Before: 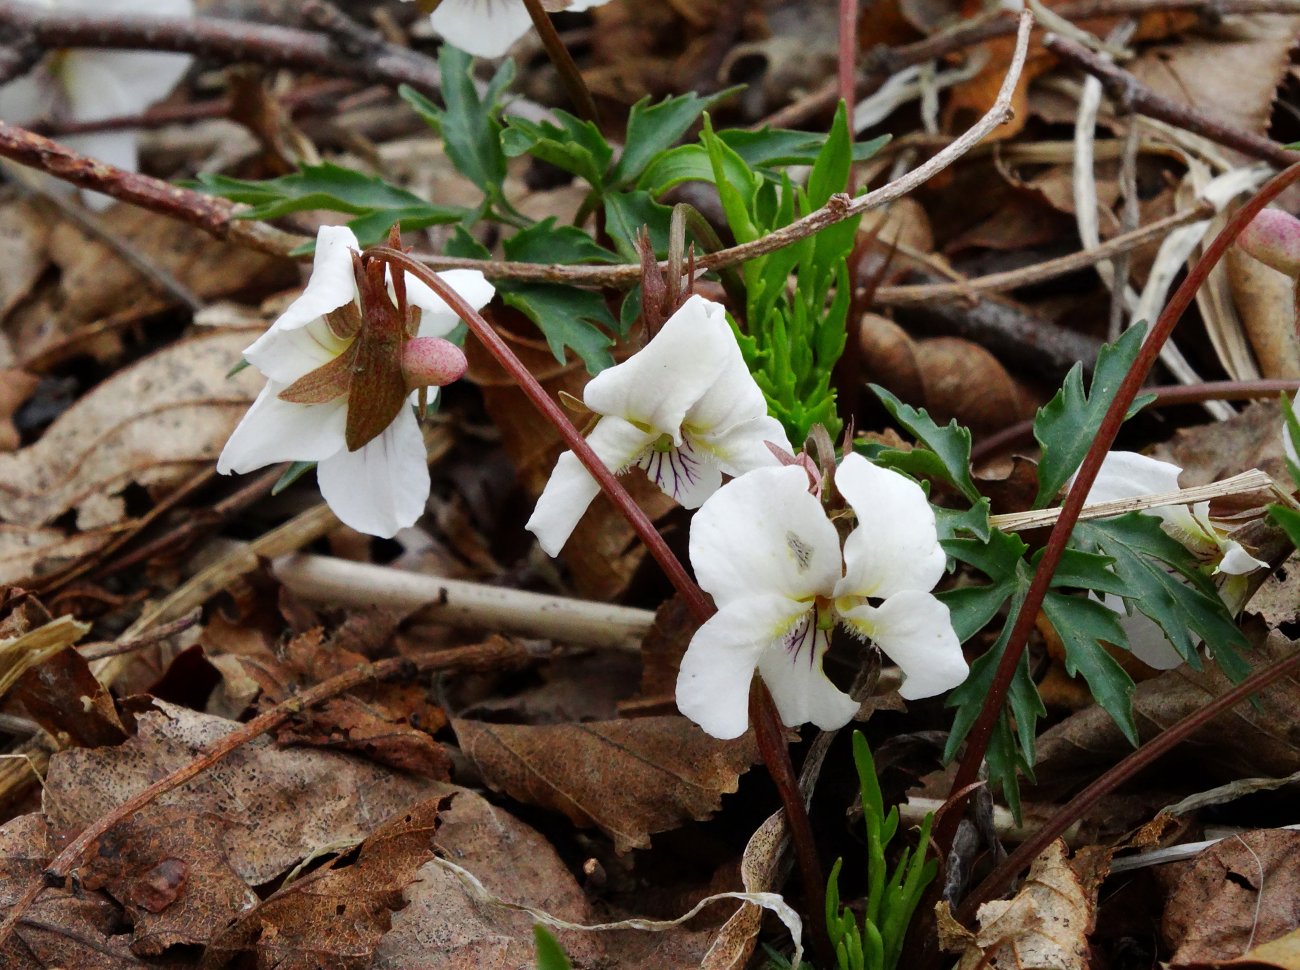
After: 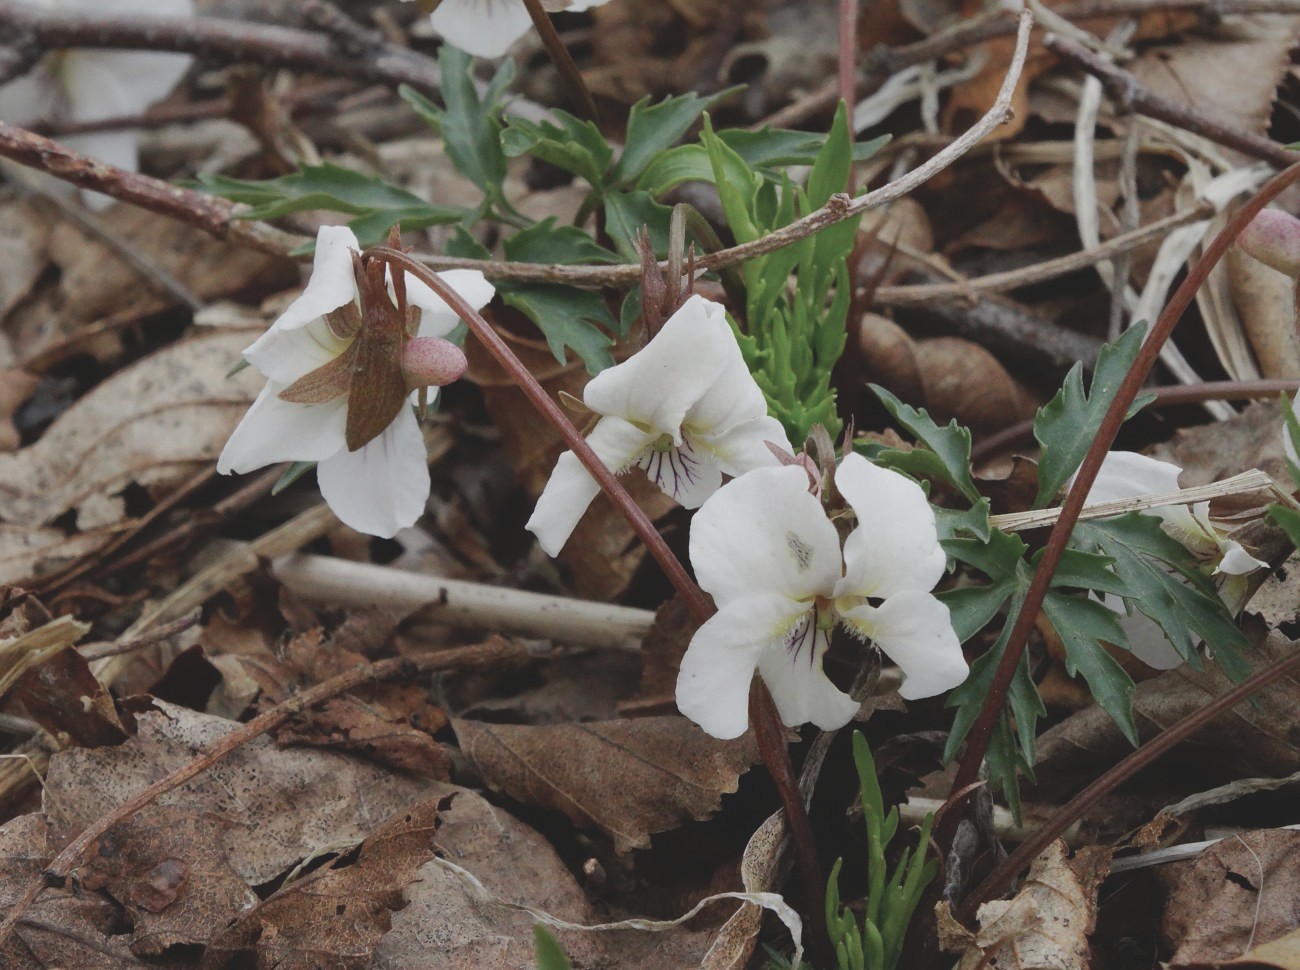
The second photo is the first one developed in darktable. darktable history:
contrast brightness saturation: contrast -0.256, saturation -0.444
